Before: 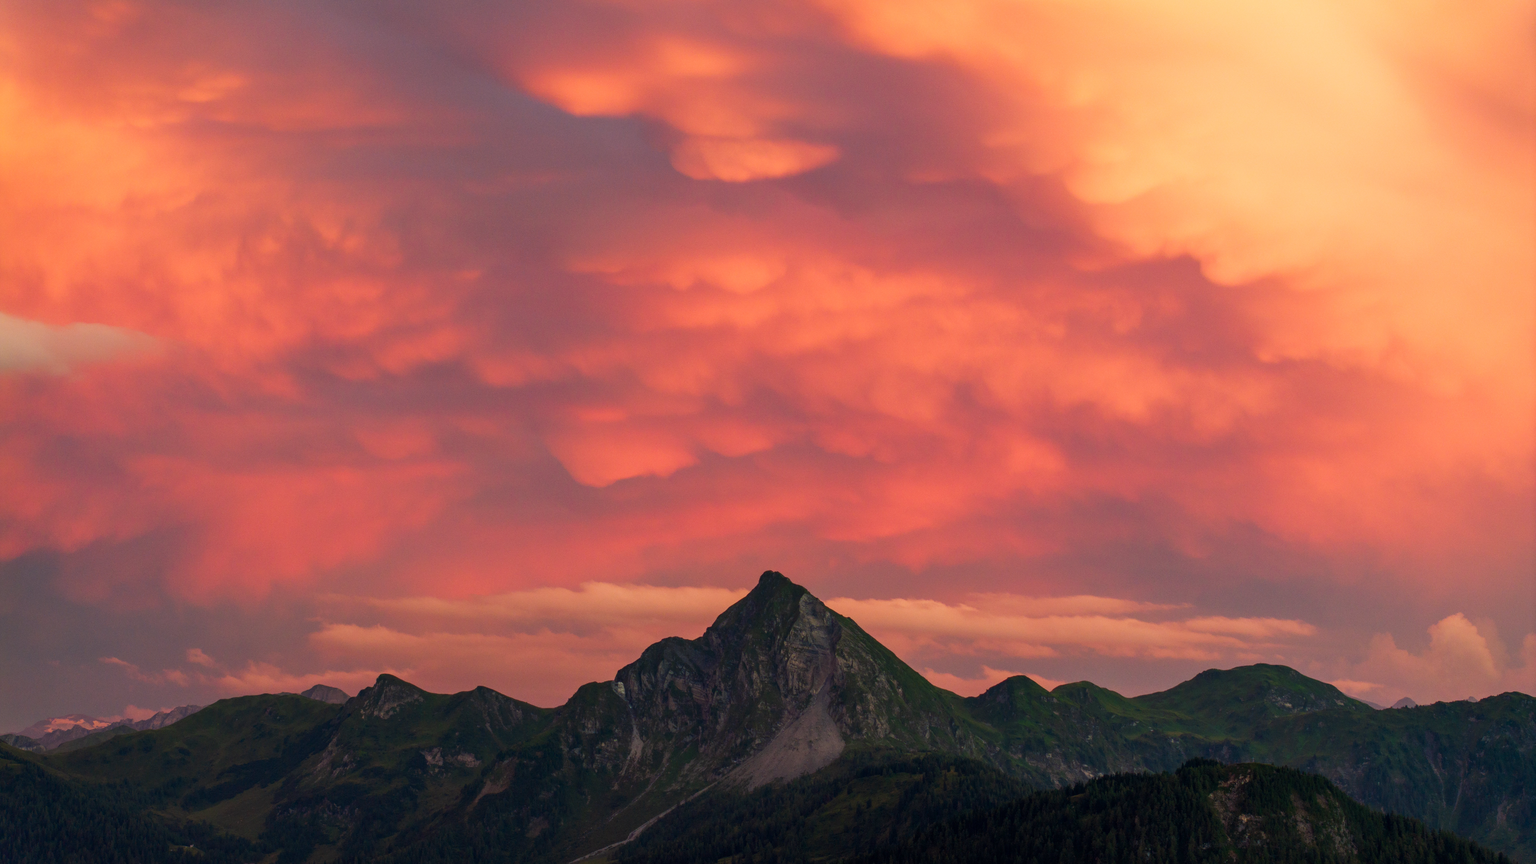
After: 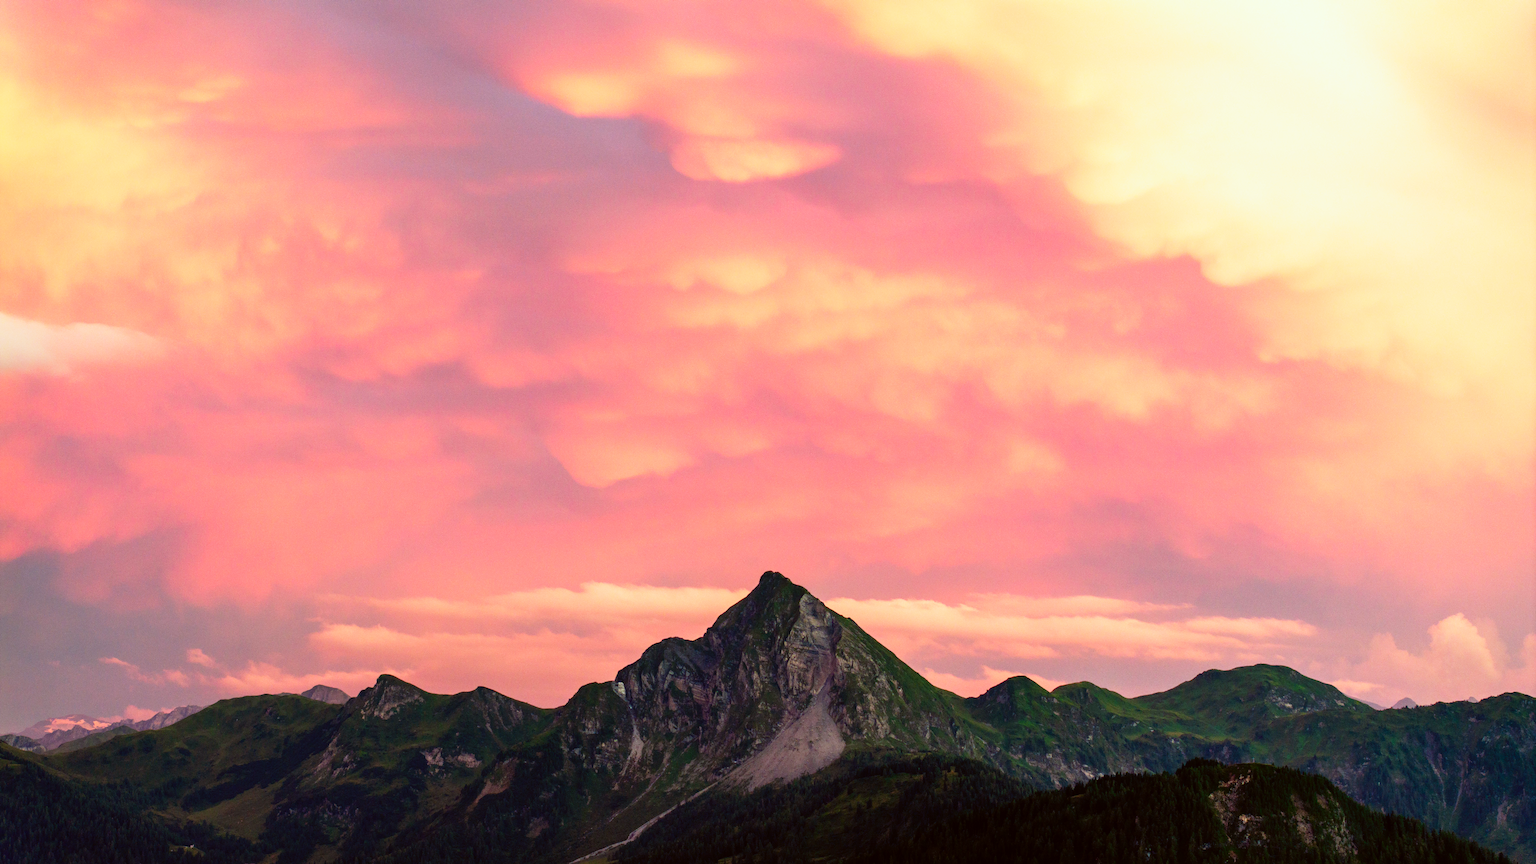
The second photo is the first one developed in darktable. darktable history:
base curve: curves: ch0 [(0, 0) (0.012, 0.01) (0.073, 0.168) (0.31, 0.711) (0.645, 0.957) (1, 1)], preserve colors none
color correction: highlights a* -3.4, highlights b* -7, shadows a* 3.15, shadows b* 5.56
